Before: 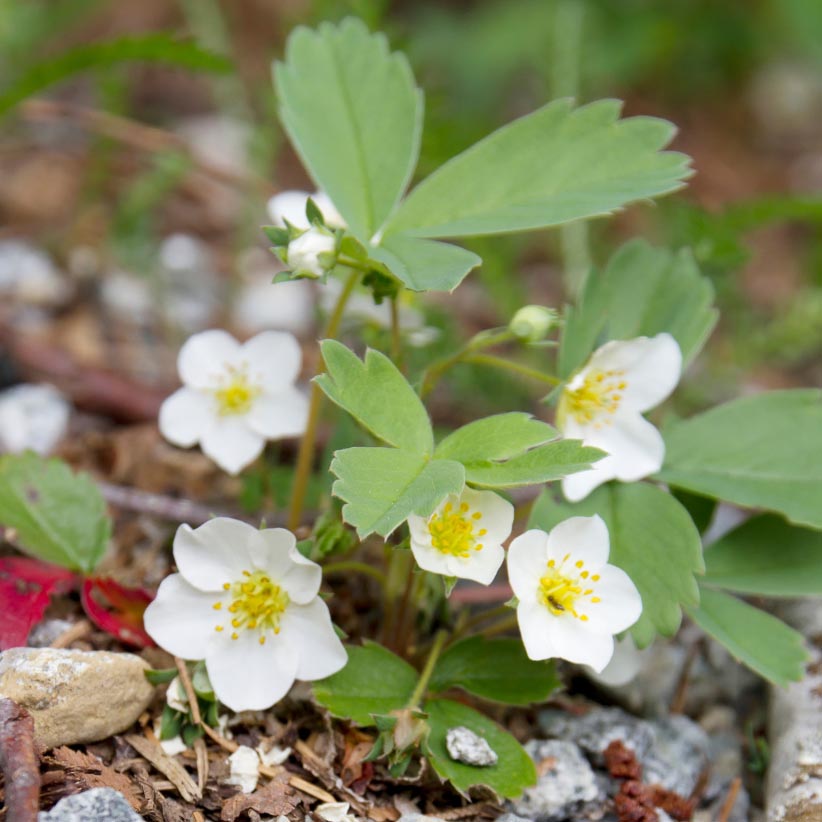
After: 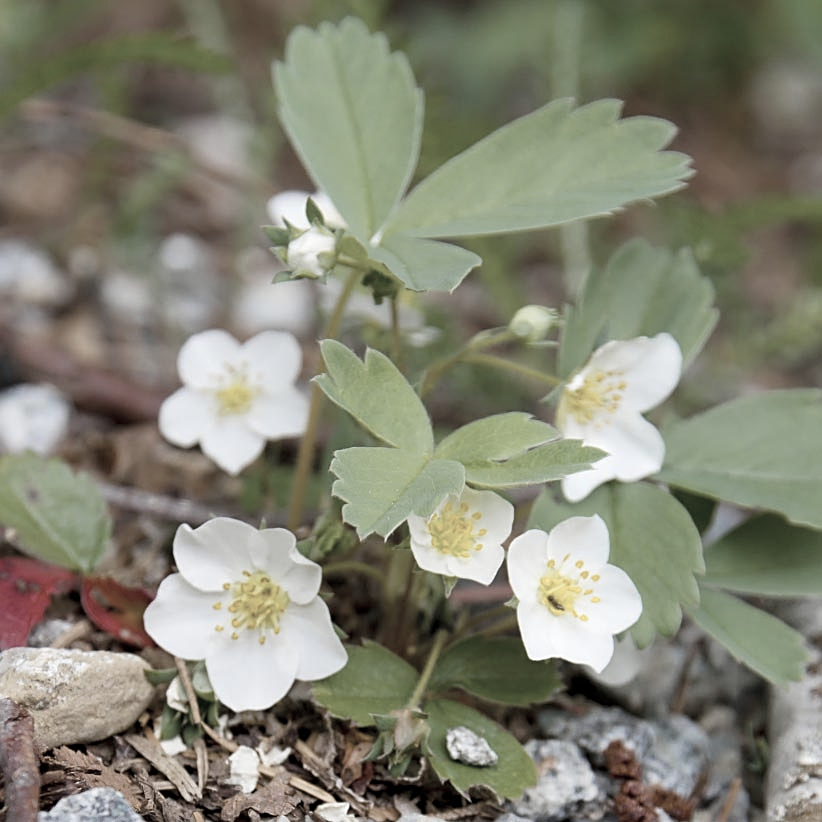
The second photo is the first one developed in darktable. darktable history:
sharpen: on, module defaults
color zones: curves: ch1 [(0.238, 0.163) (0.476, 0.2) (0.733, 0.322) (0.848, 0.134)]
color balance rgb: linear chroma grading › global chroma 10.637%, perceptual saturation grading › global saturation 17.468%, global vibrance 9.59%
